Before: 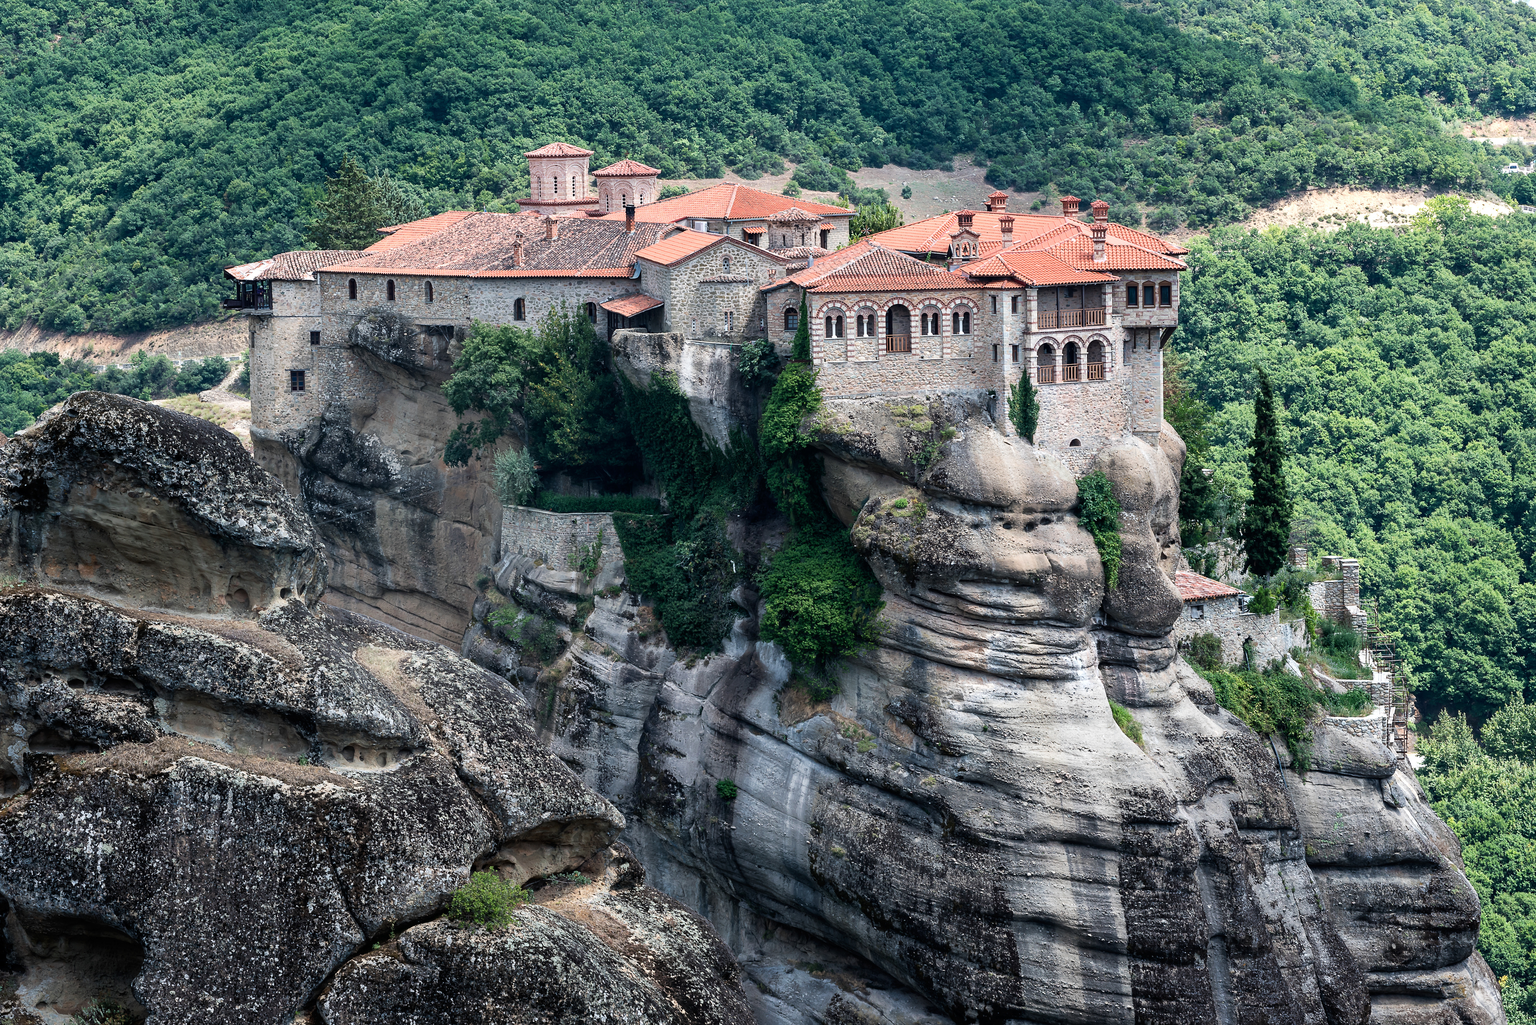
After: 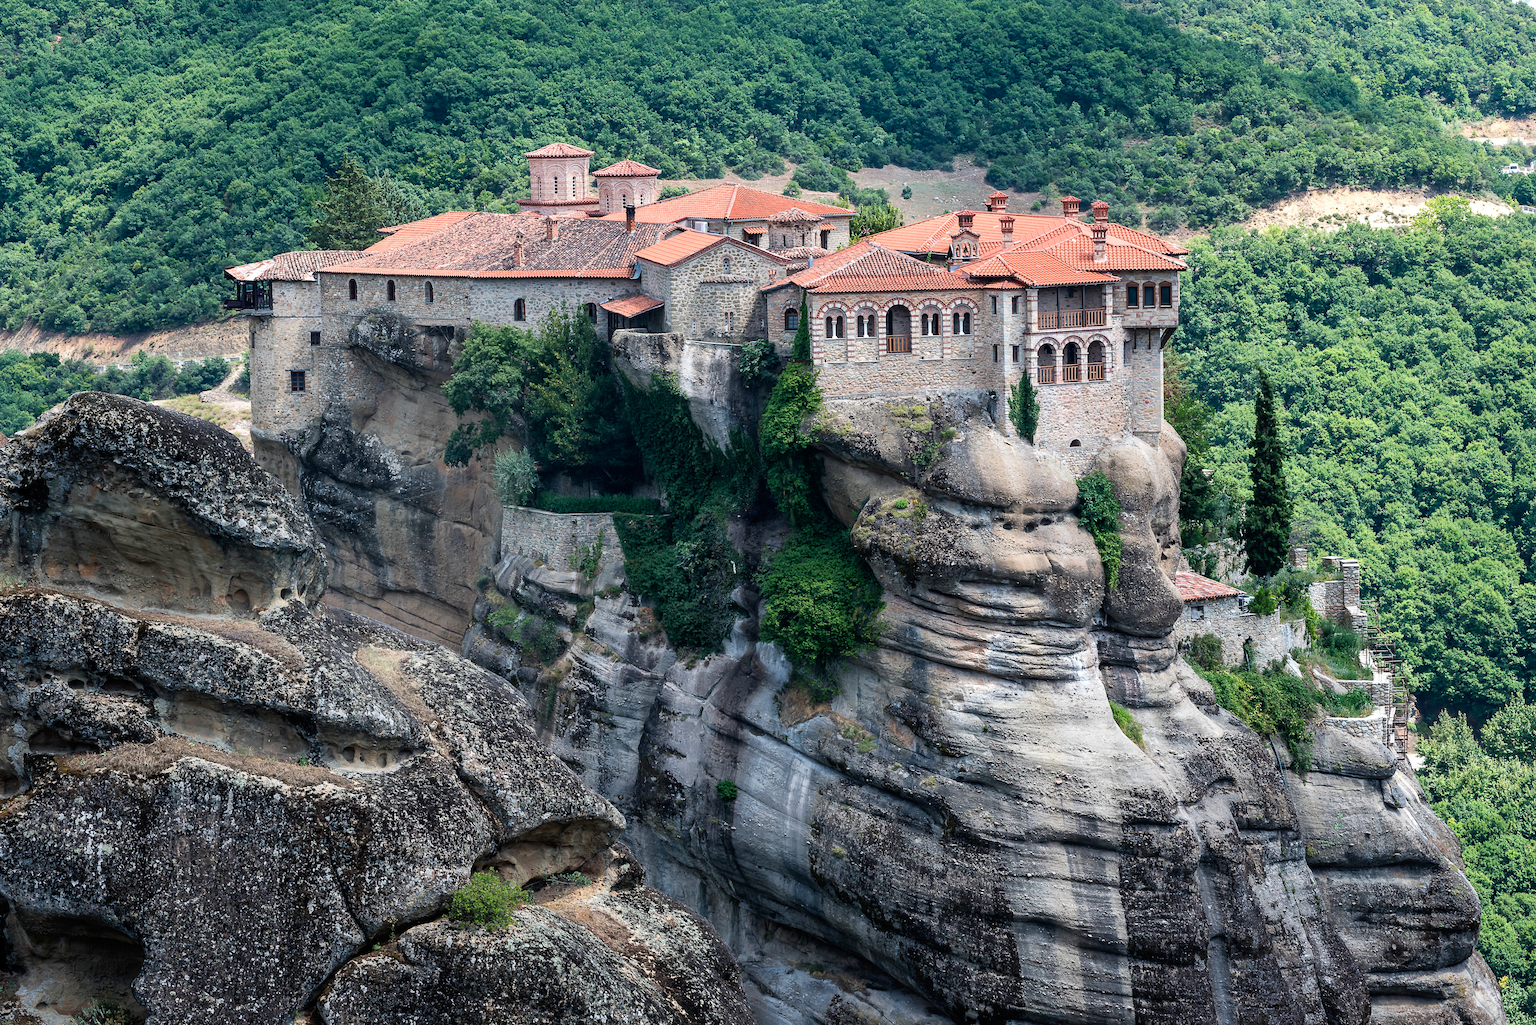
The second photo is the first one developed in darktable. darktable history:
color balance rgb: perceptual saturation grading › global saturation 0.924%, global vibrance 25.514%
shadows and highlights: shadows 25.39, highlights -24.13, highlights color adjustment 0.784%
